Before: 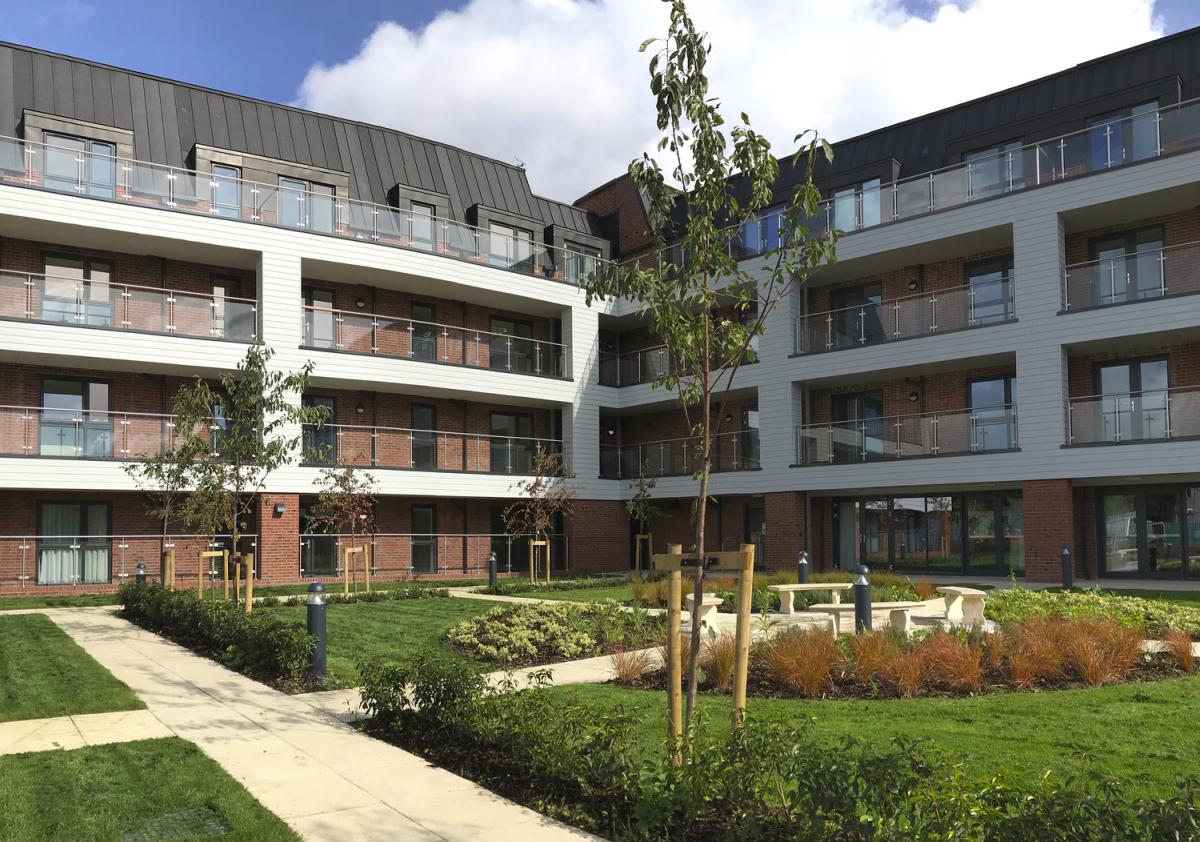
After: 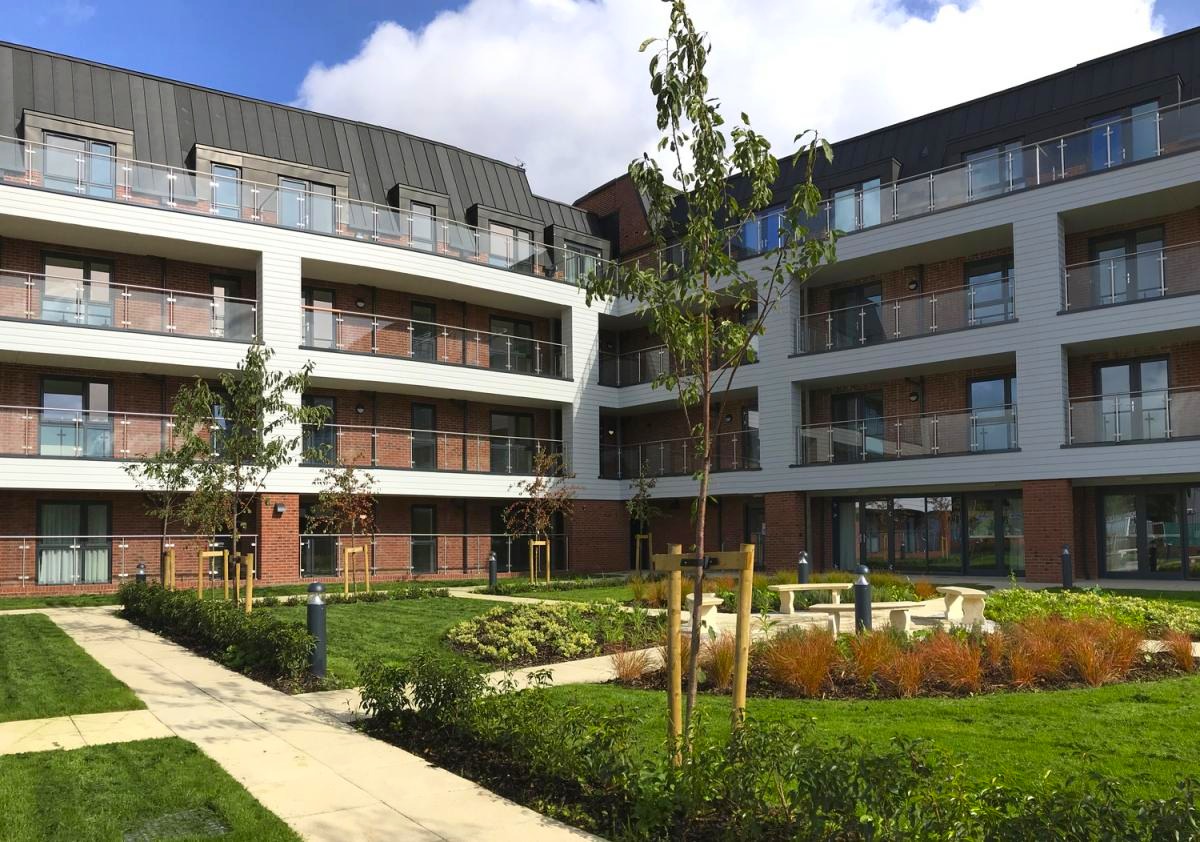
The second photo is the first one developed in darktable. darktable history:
contrast brightness saturation: contrast 0.086, saturation 0.278
